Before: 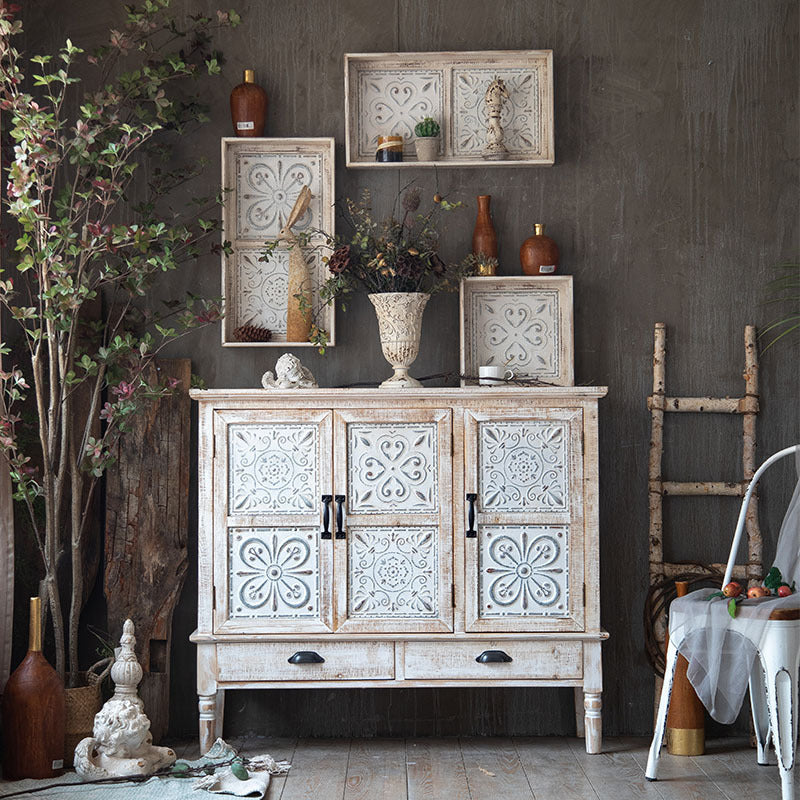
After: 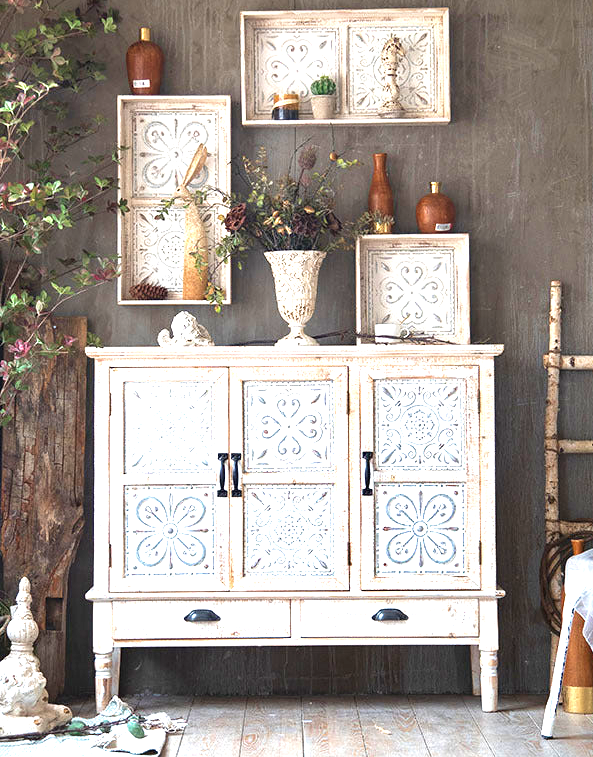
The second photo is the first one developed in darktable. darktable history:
velvia: on, module defaults
exposure: black level correction 0, exposure 1.379 EV, compensate exposure bias true, compensate highlight preservation false
crop and rotate: left 13.15%, top 5.251%, right 12.609%
